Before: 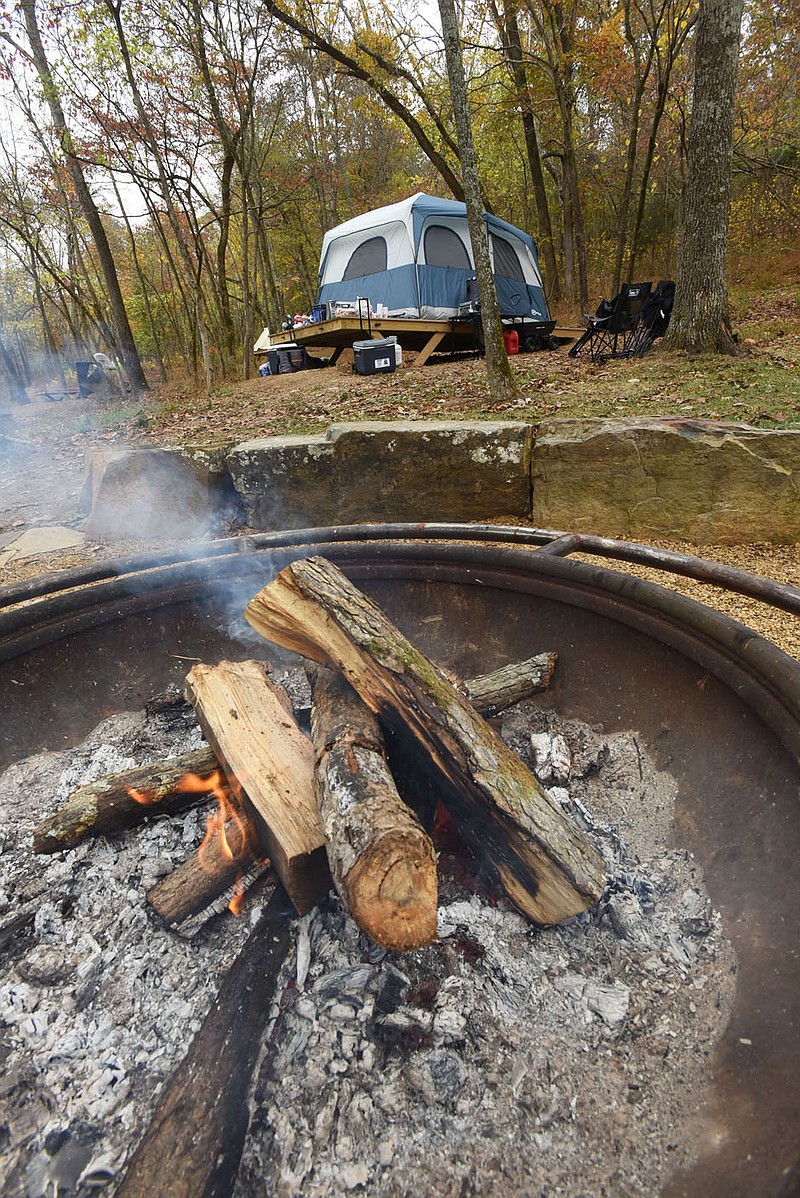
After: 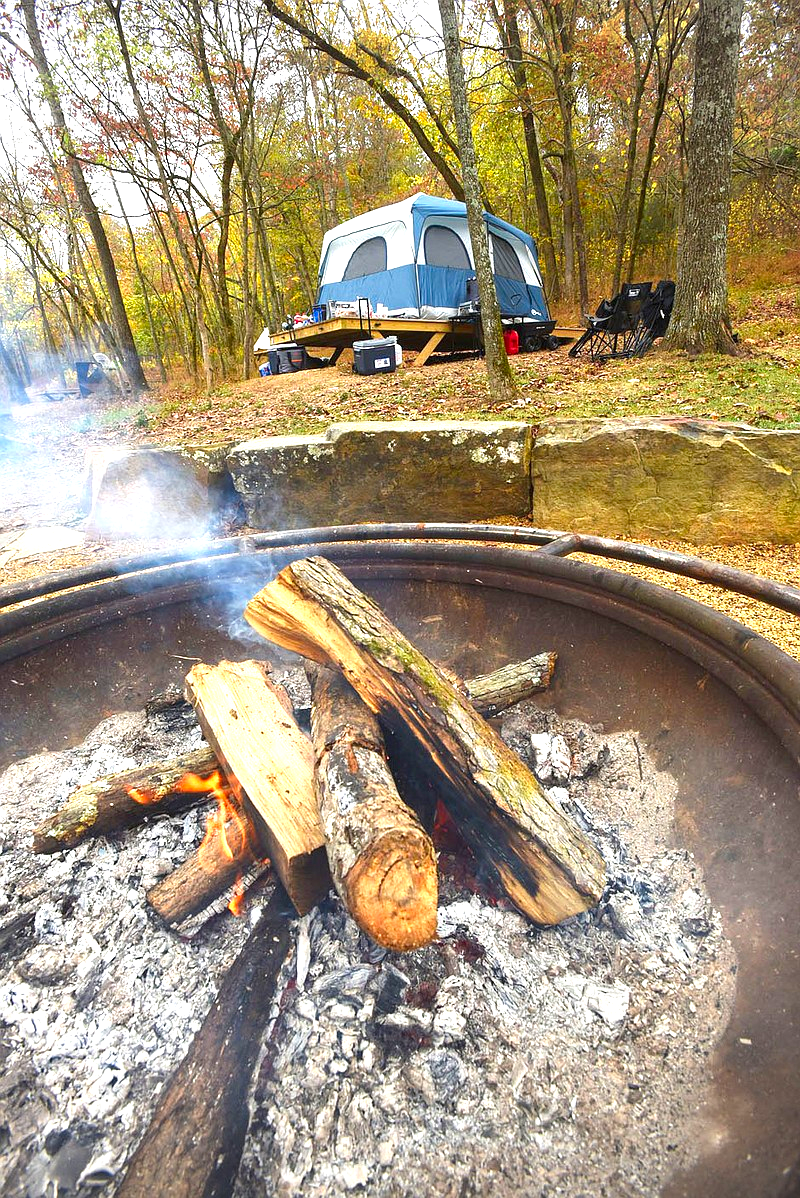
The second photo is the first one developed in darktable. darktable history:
vignetting: fall-off start 79.88%
color zones: curves: ch0 [(0, 0.613) (0.01, 0.613) (0.245, 0.448) (0.498, 0.529) (0.642, 0.665) (0.879, 0.777) (0.99, 0.613)]; ch1 [(0, 0) (0.143, 0) (0.286, 0) (0.429, 0) (0.571, 0) (0.714, 0) (0.857, 0)], mix -138.01%
exposure: black level correction 0, exposure 1.2 EV, compensate exposure bias true, compensate highlight preservation false
